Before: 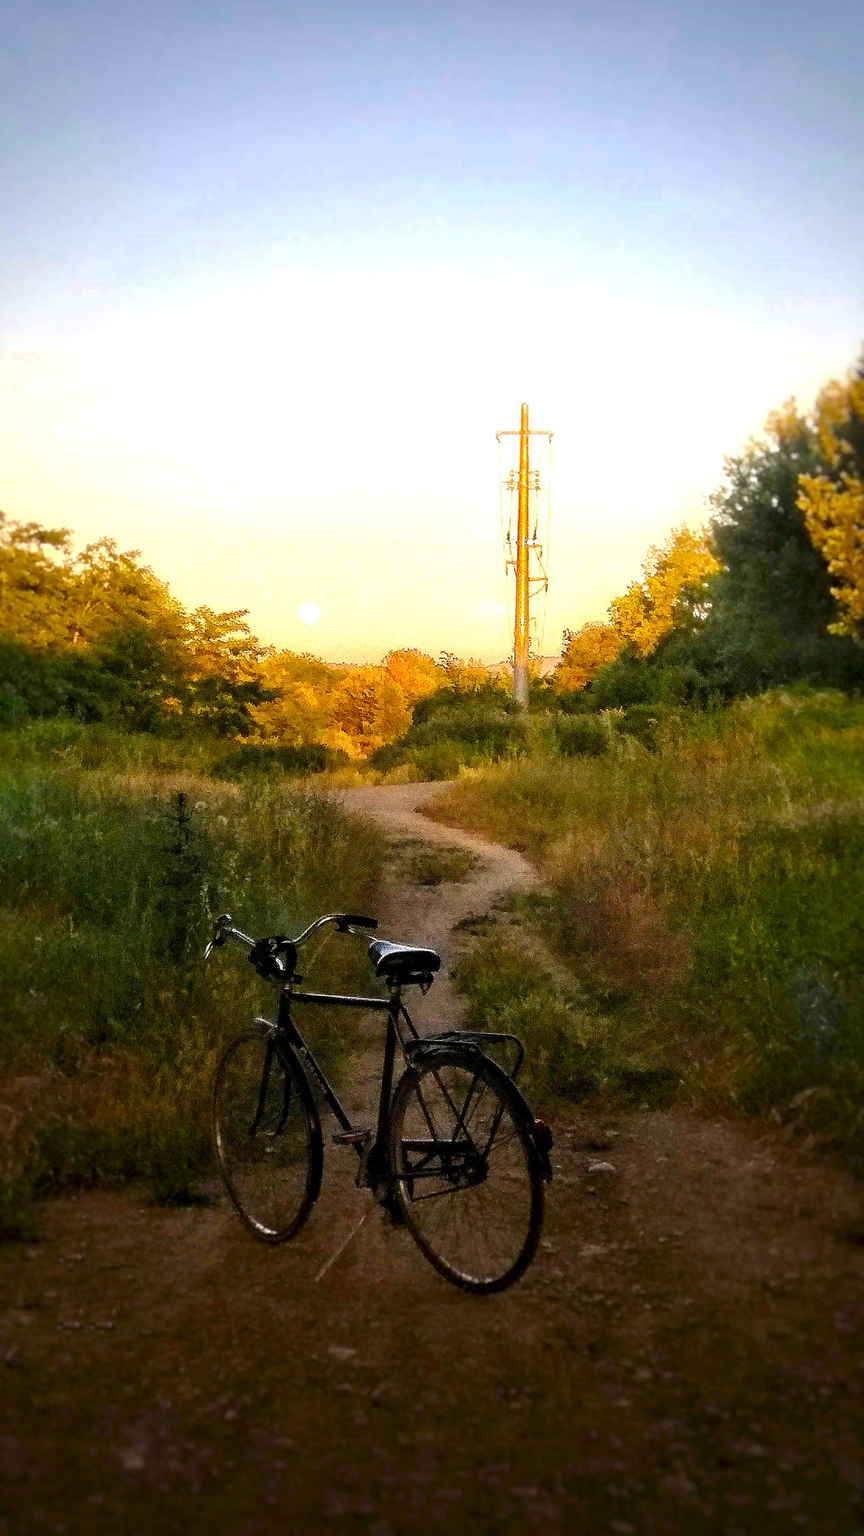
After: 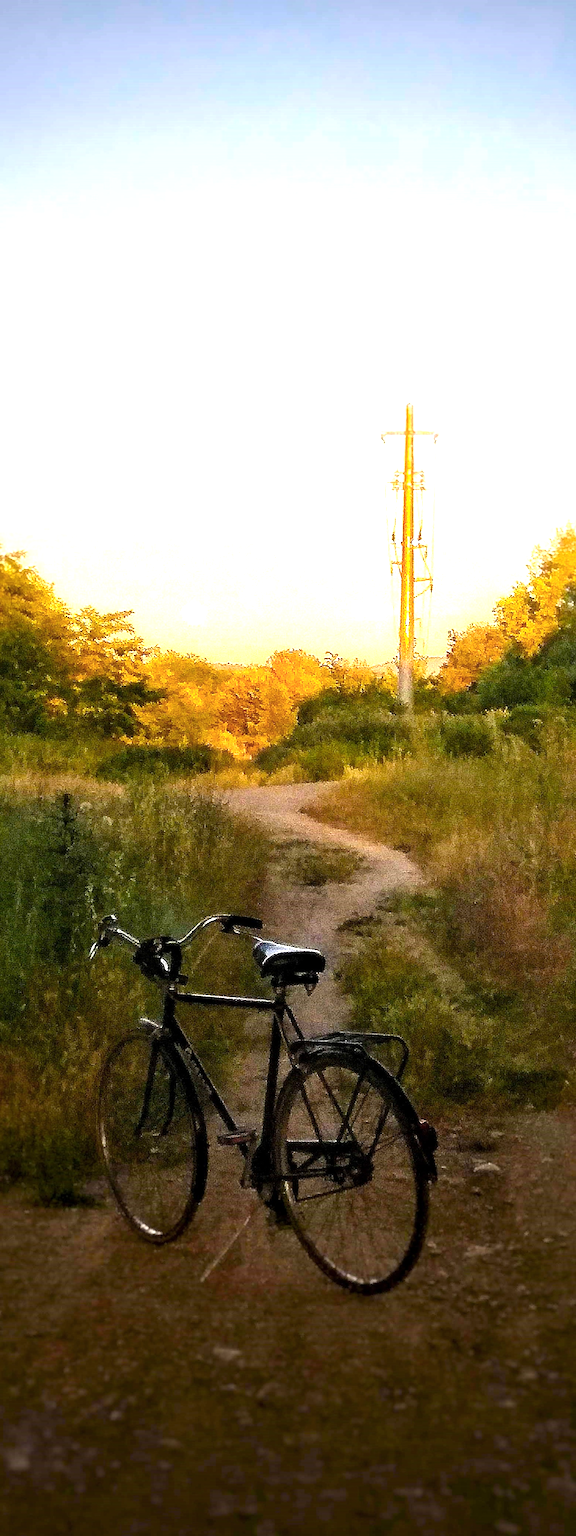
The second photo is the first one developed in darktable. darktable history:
color zones: curves: ch1 [(0.077, 0.436) (0.25, 0.5) (0.75, 0.5)]
crop and rotate: left 13.398%, right 19.866%
exposure: exposure 0.564 EV, compensate highlight preservation false
